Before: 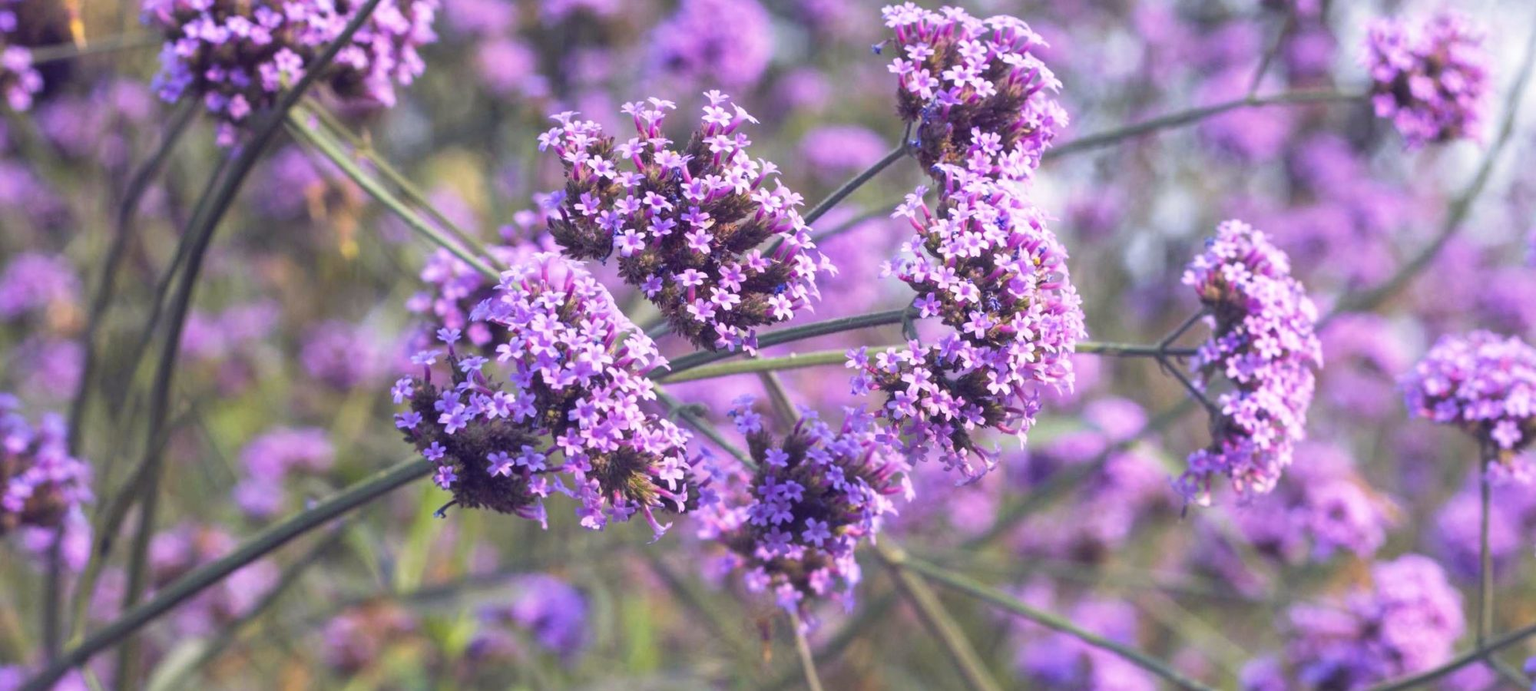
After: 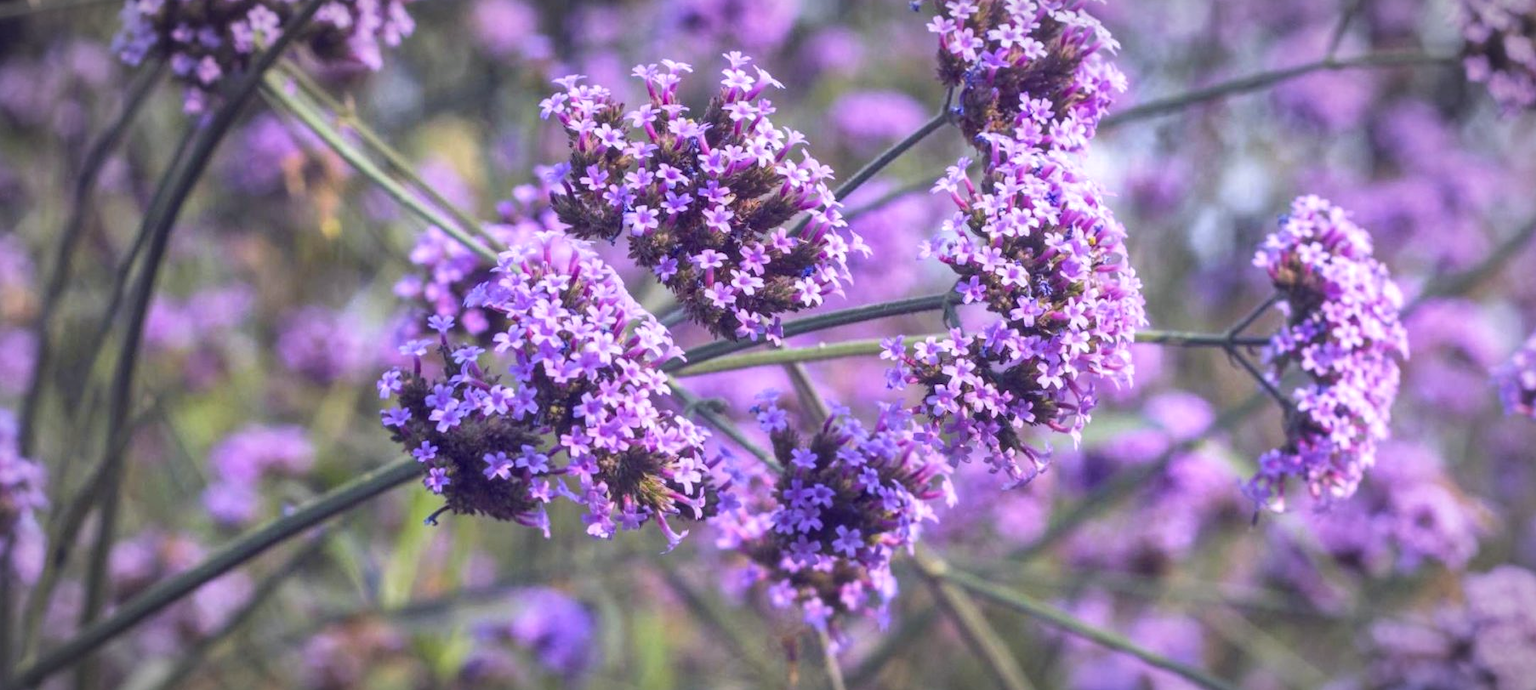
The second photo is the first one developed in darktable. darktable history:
vignetting: fall-off start 87%, automatic ratio true
local contrast: on, module defaults
shadows and highlights: on, module defaults
white balance: red 0.984, blue 1.059
crop: left 3.305%, top 6.436%, right 6.389%, bottom 3.258%
